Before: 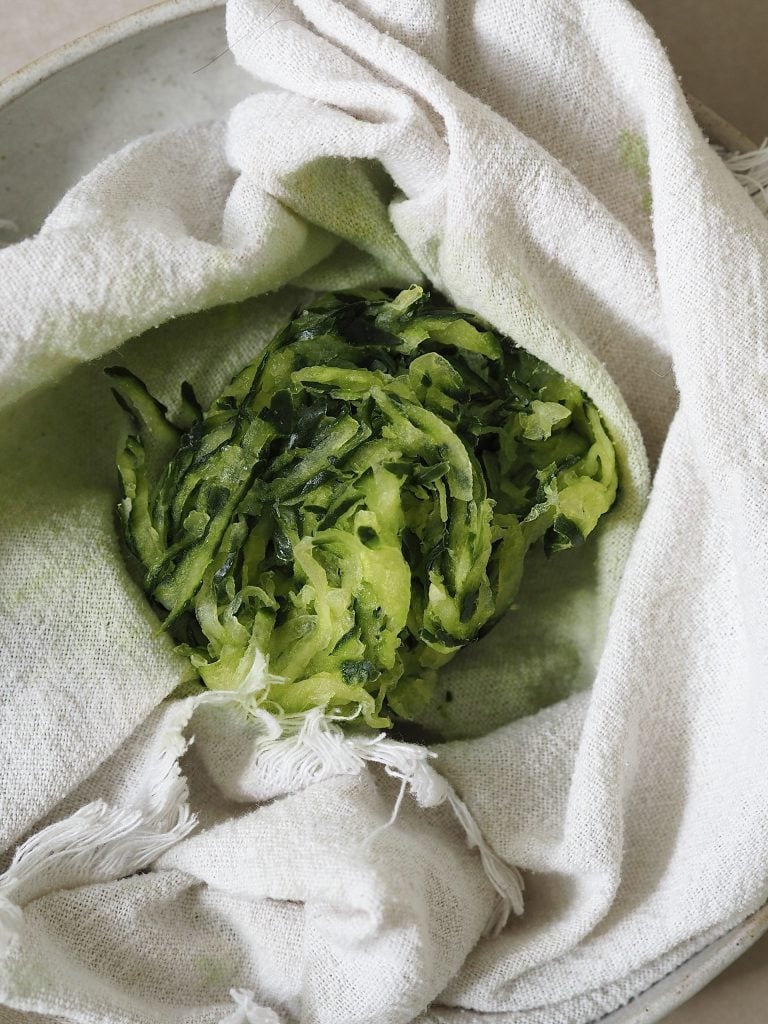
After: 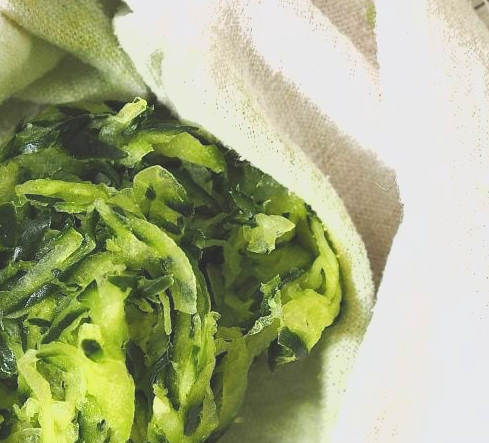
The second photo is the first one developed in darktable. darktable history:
white balance: emerald 1
exposure: black level correction -0.005, exposure 1 EV, compensate highlight preservation false
lowpass: radius 0.1, contrast 0.85, saturation 1.1, unbound 0
crop: left 36.005%, top 18.293%, right 0.31%, bottom 38.444%
